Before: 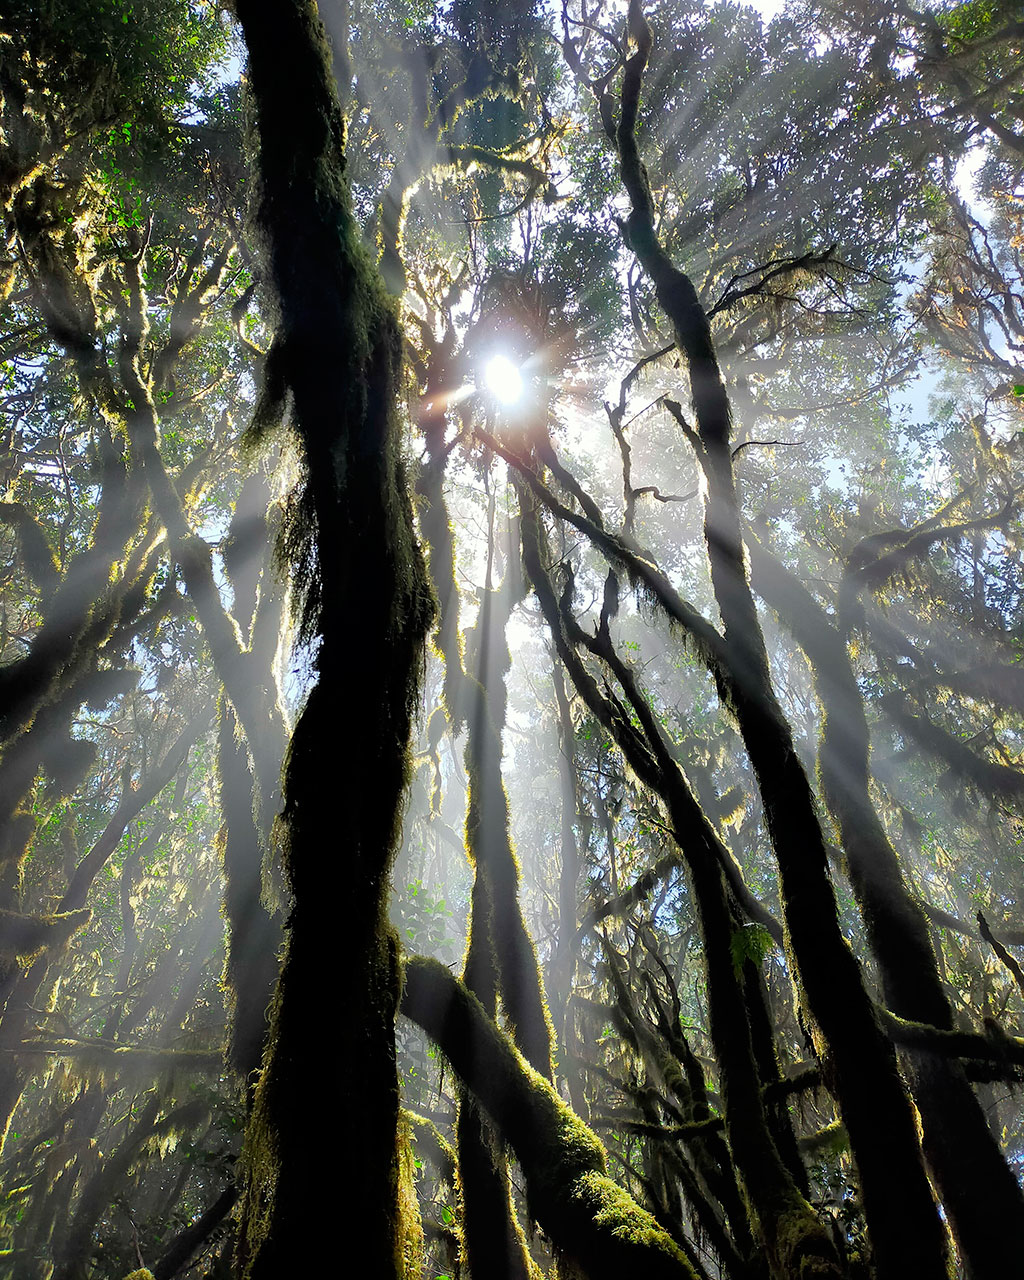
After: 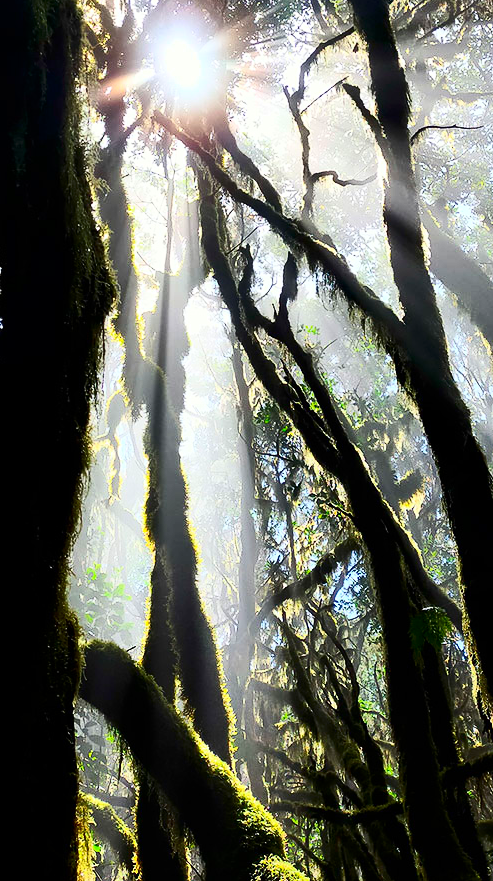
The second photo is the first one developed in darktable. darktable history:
contrast brightness saturation: contrast 0.409, brightness 0.05, saturation 0.262
crop: left 31.415%, top 24.754%, right 20.367%, bottom 6.414%
